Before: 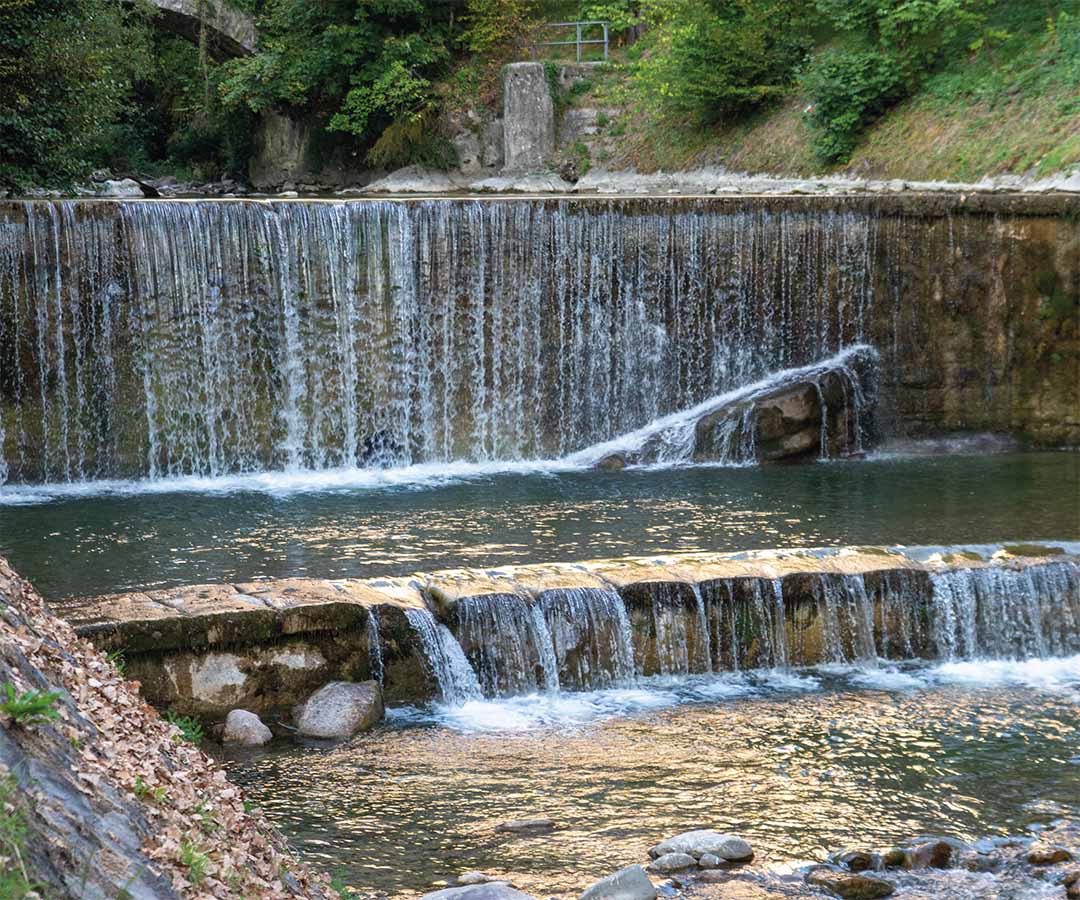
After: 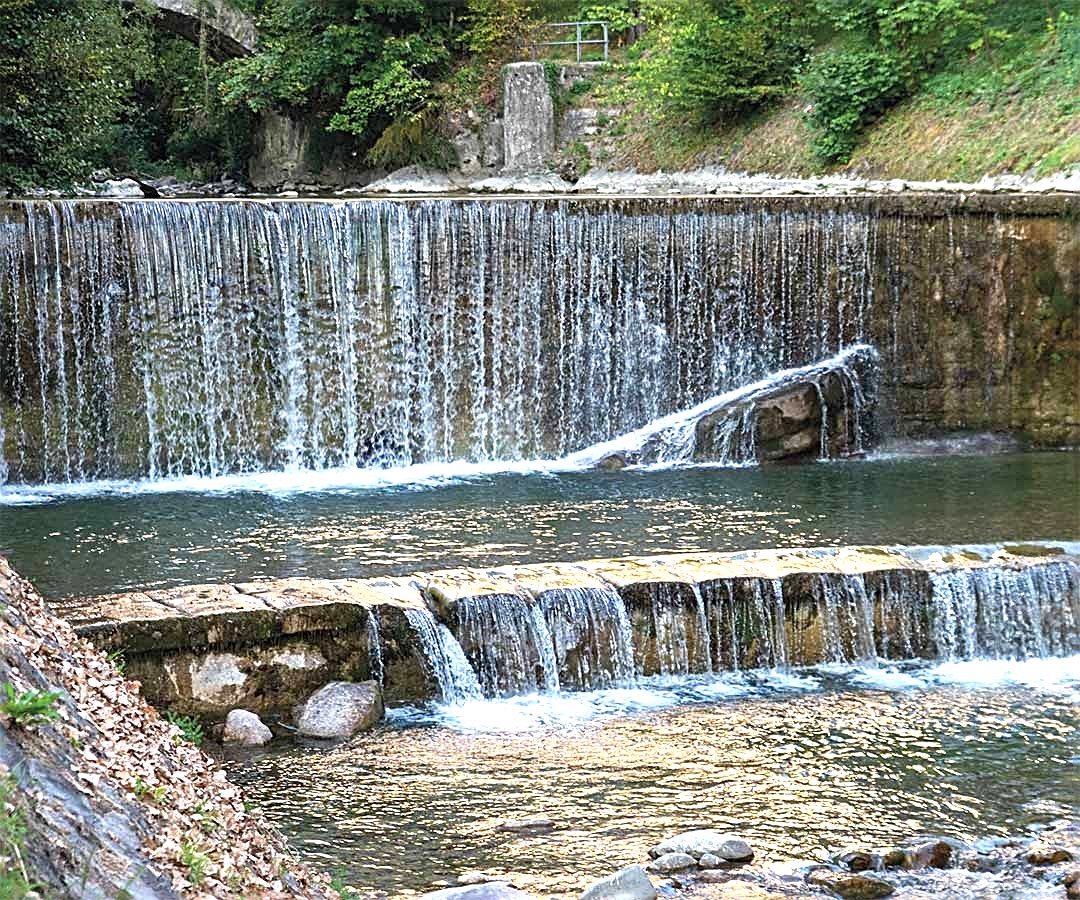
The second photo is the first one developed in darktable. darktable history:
exposure: black level correction 0, exposure 0.693 EV, compensate highlight preservation false
sharpen: radius 2.601, amount 0.68
